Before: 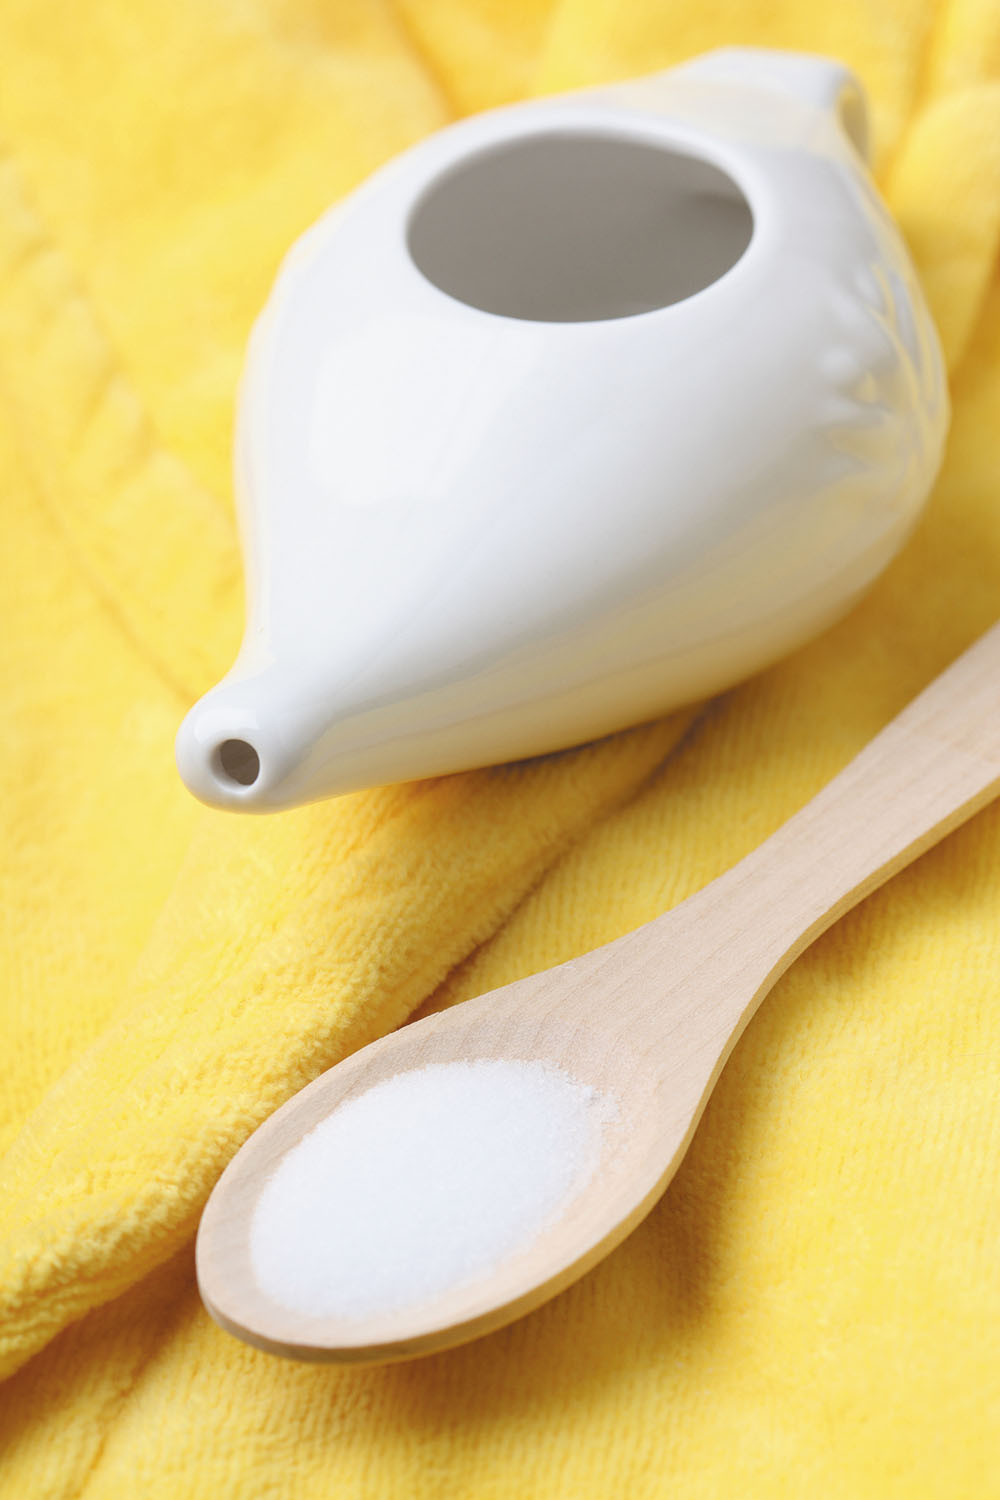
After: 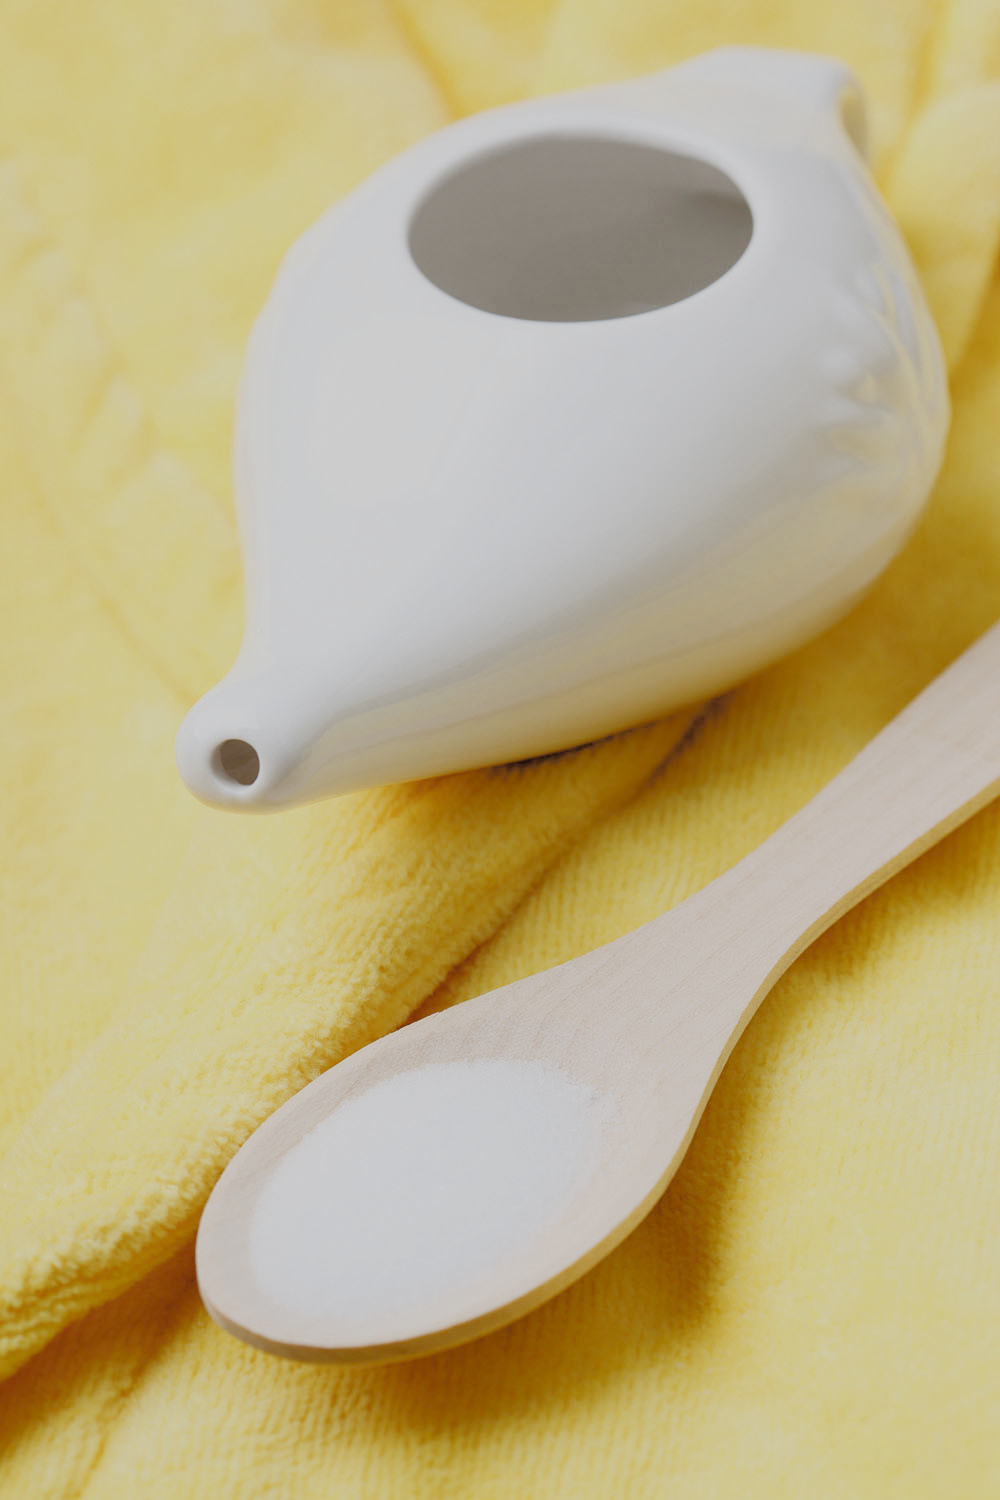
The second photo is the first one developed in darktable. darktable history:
tone equalizer: -8 EV -1.86 EV, -7 EV -1.16 EV, -6 EV -1.62 EV, edges refinement/feathering 500, mask exposure compensation -1.57 EV, preserve details no
filmic rgb: black relative exposure -7.65 EV, white relative exposure 4.56 EV, hardness 3.61, add noise in highlights 0.002, preserve chrominance no, color science v3 (2019), use custom middle-gray values true, iterations of high-quality reconstruction 0, contrast in highlights soft
